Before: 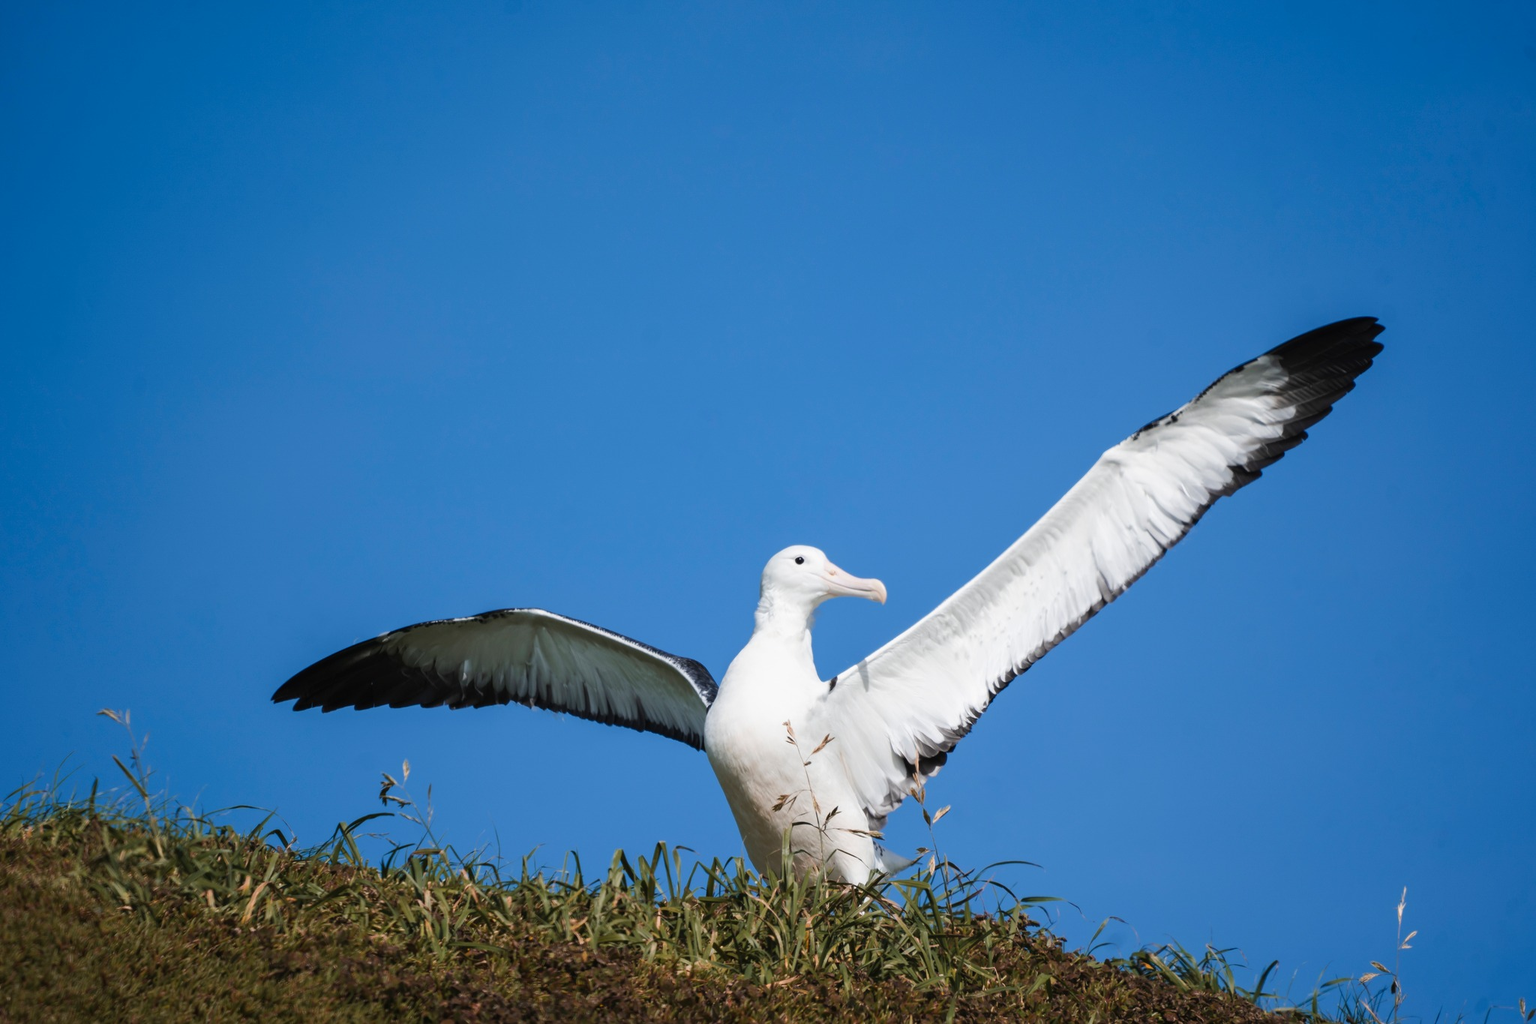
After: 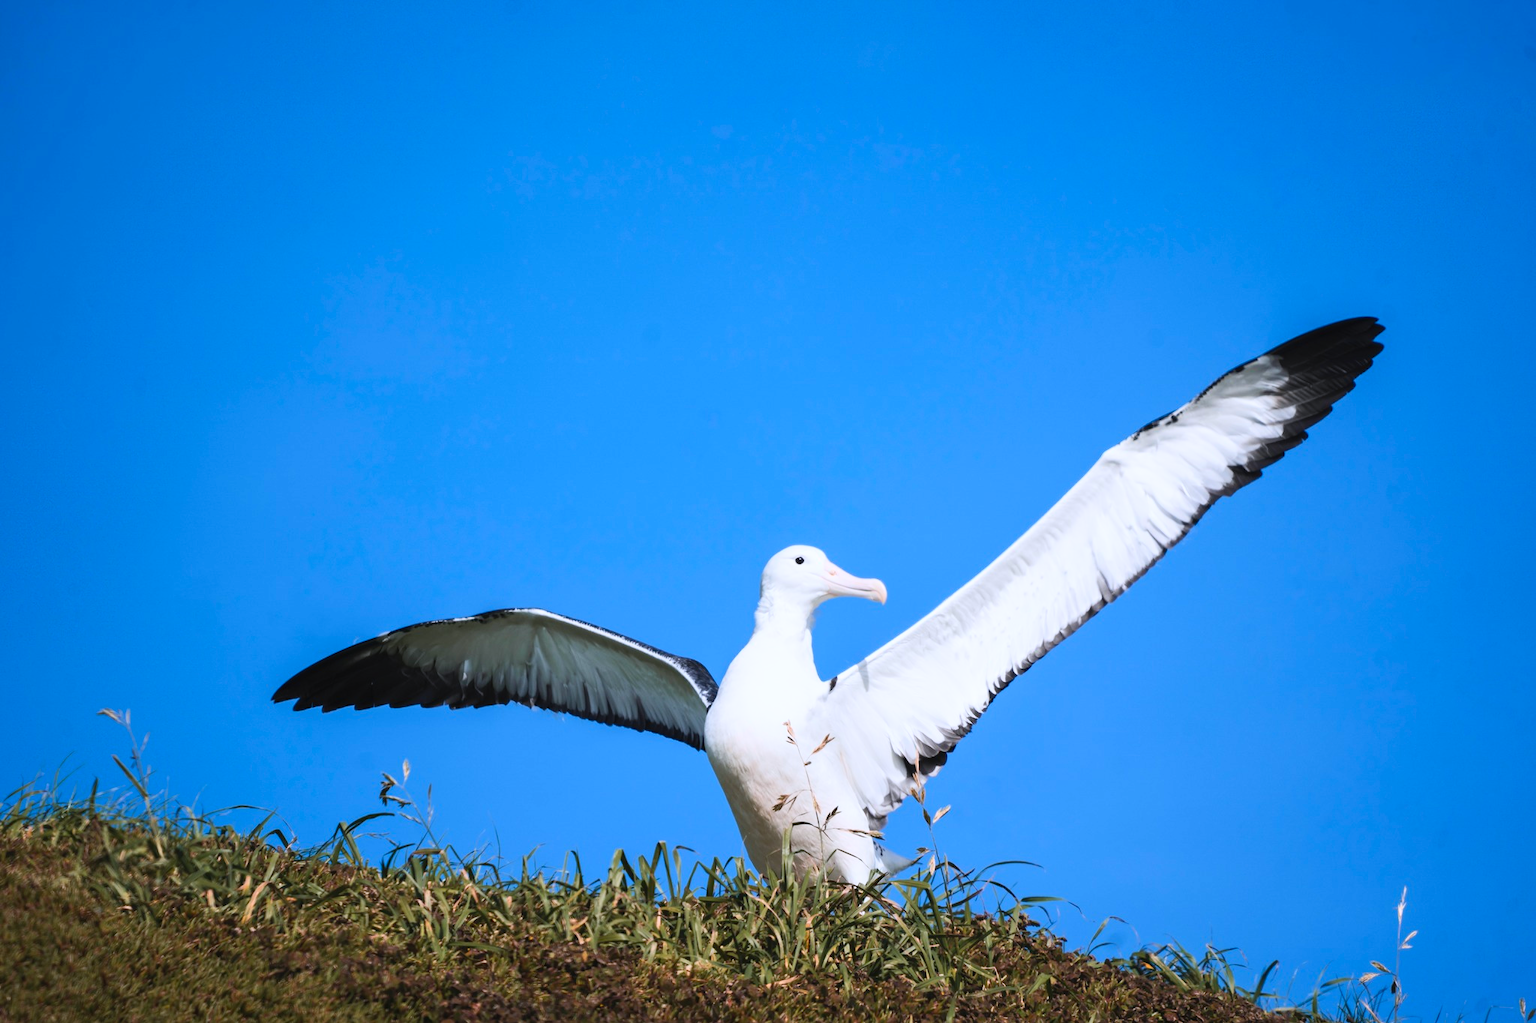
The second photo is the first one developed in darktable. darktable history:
color calibration: illuminant as shot in camera, x 0.358, y 0.373, temperature 4628.91 K
contrast brightness saturation: contrast 0.2, brightness 0.16, saturation 0.22
